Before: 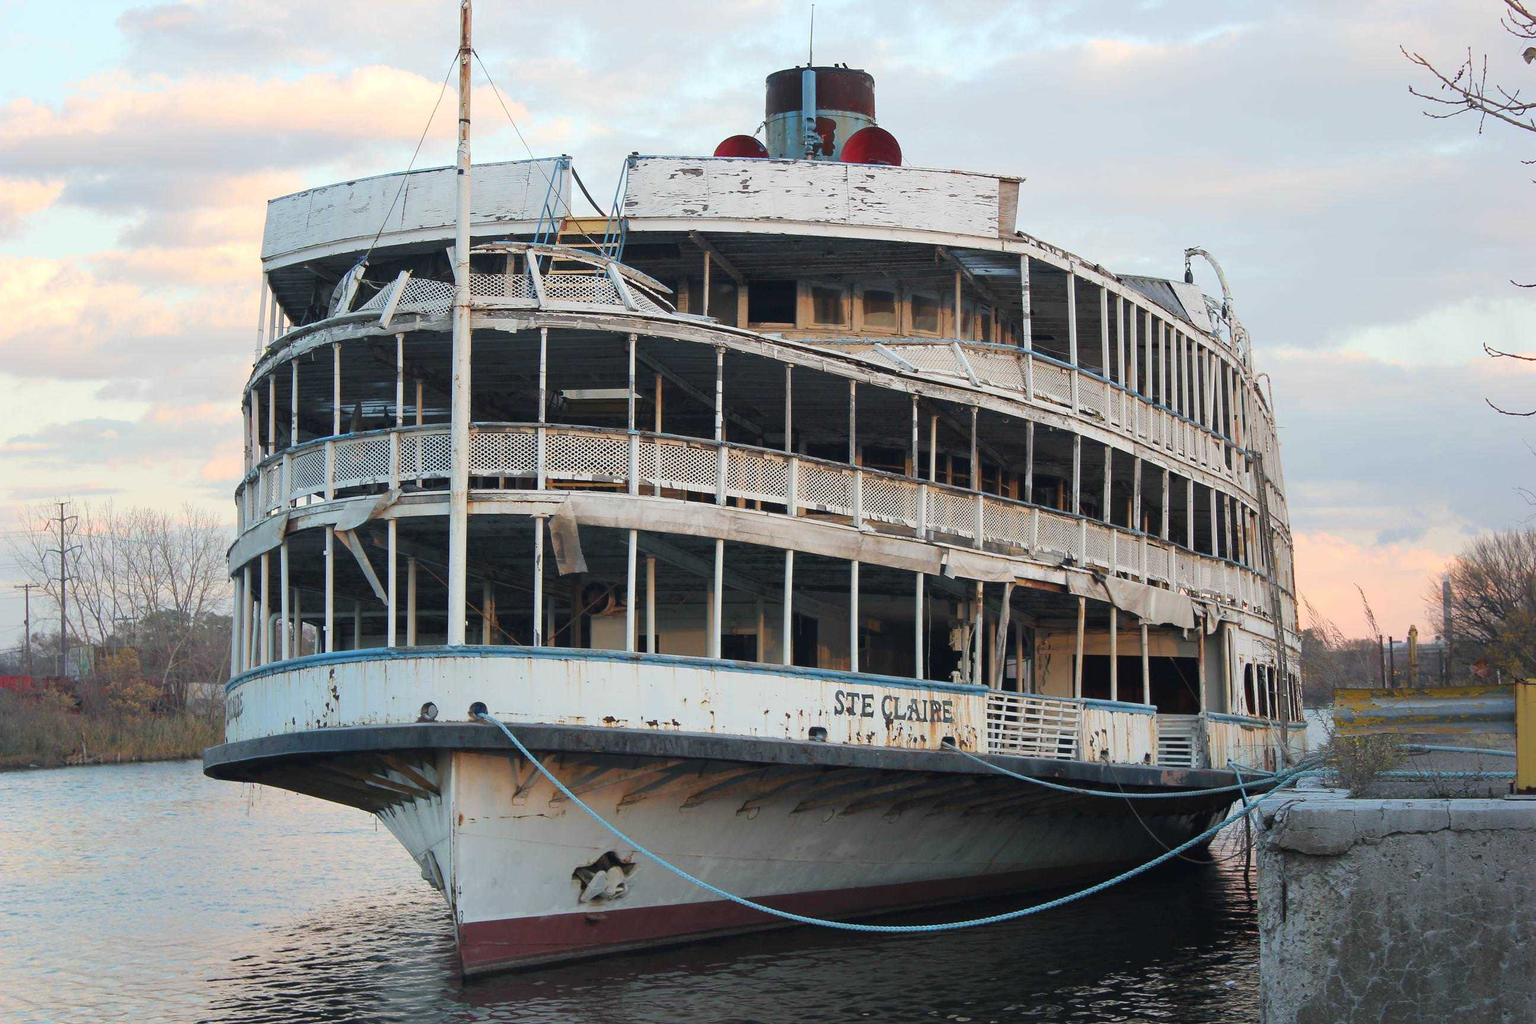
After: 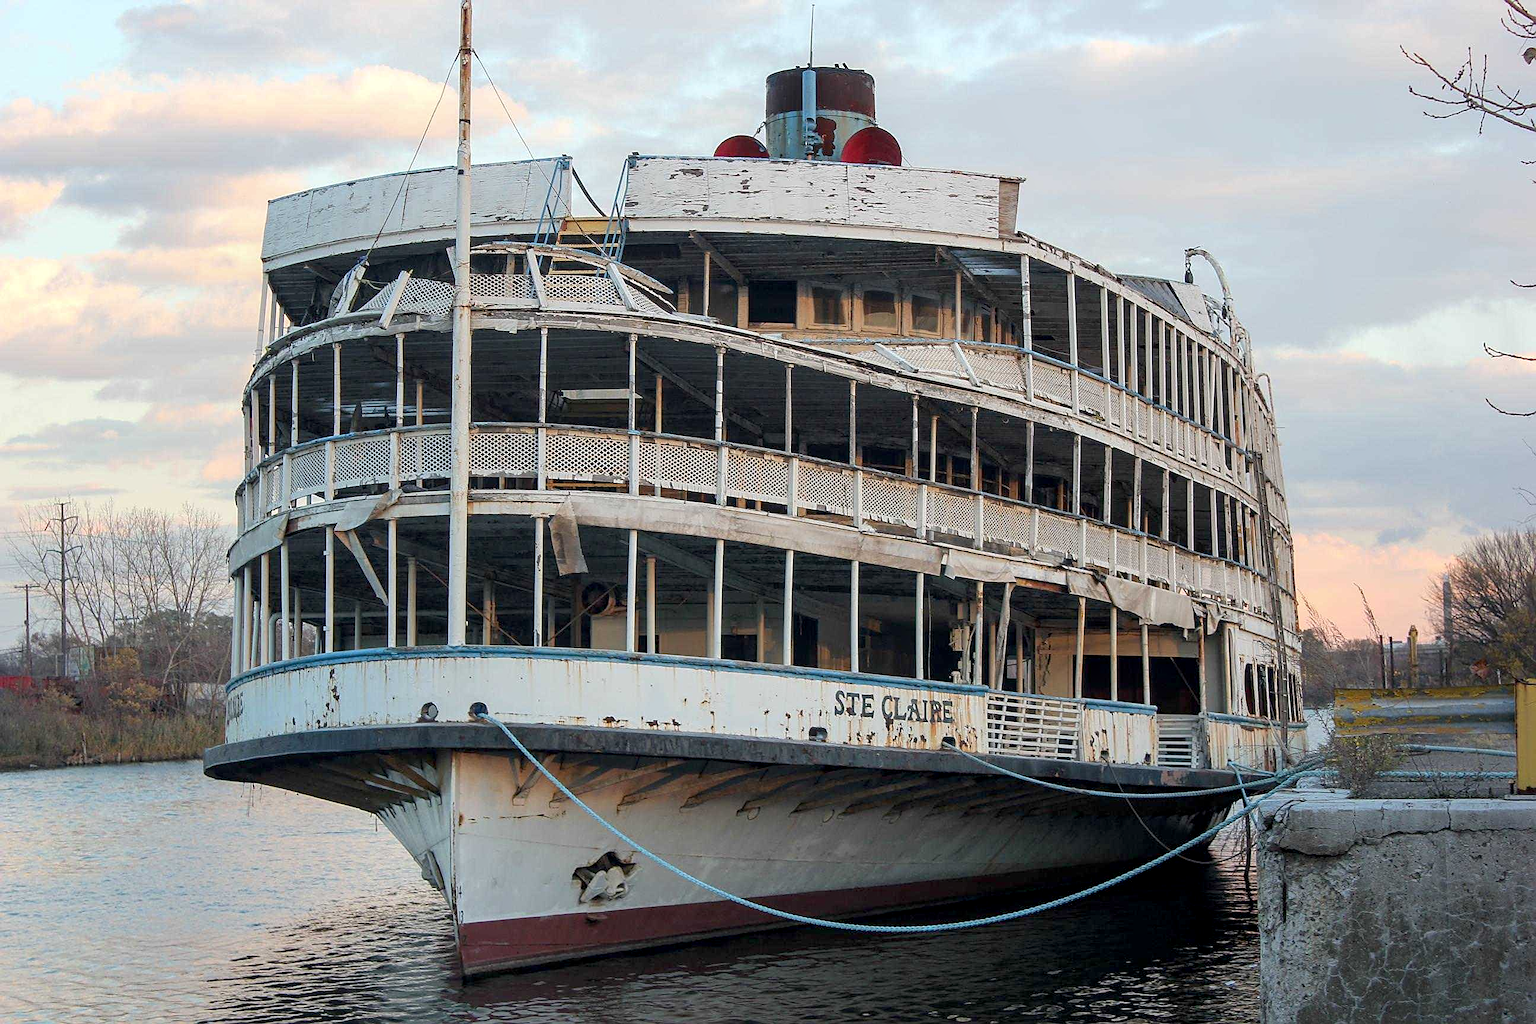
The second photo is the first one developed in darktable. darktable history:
sharpen: on, module defaults
exposure: black level correction 0.005, exposure 0.001 EV, compensate highlight preservation false
local contrast: on, module defaults
